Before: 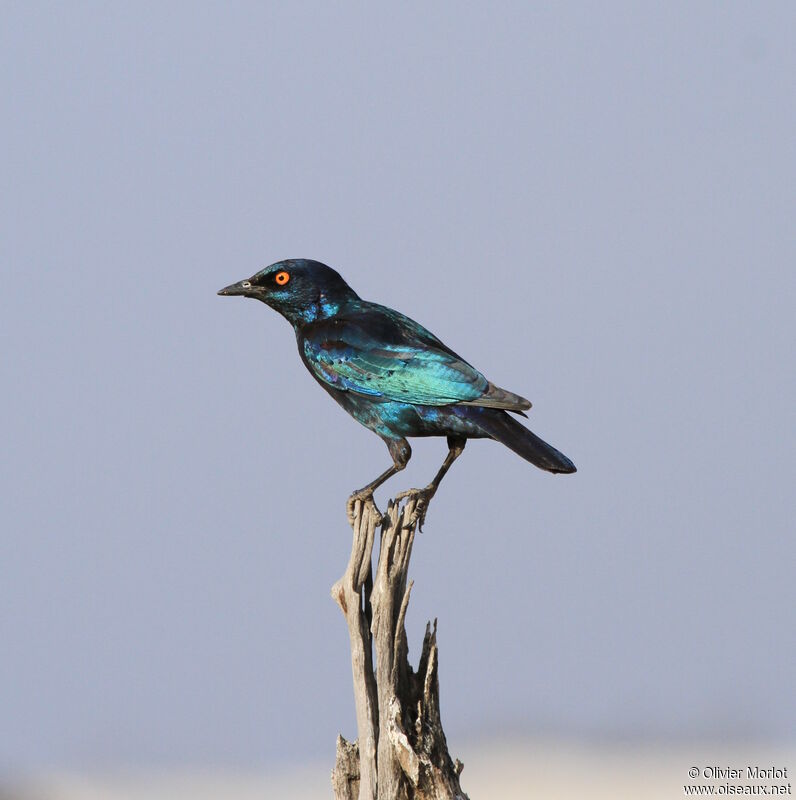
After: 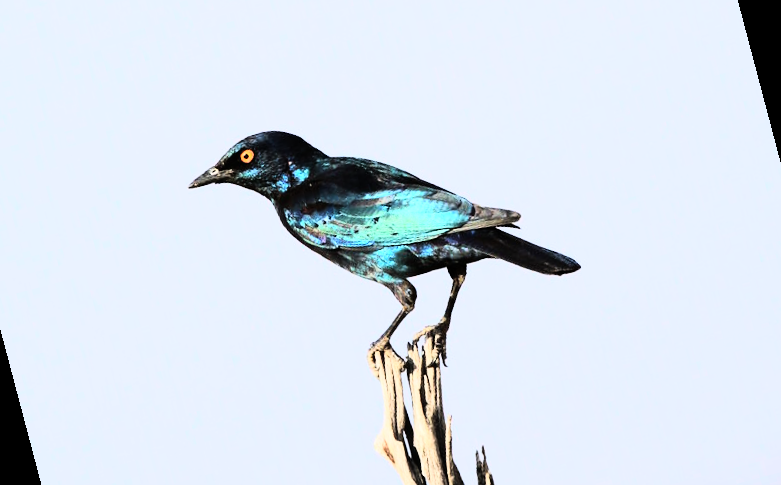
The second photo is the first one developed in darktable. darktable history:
rotate and perspective: rotation -14.8°, crop left 0.1, crop right 0.903, crop top 0.25, crop bottom 0.748
rgb curve: curves: ch0 [(0, 0) (0.21, 0.15) (0.24, 0.21) (0.5, 0.75) (0.75, 0.96) (0.89, 0.99) (1, 1)]; ch1 [(0, 0.02) (0.21, 0.13) (0.25, 0.2) (0.5, 0.67) (0.75, 0.9) (0.89, 0.97) (1, 1)]; ch2 [(0, 0.02) (0.21, 0.13) (0.25, 0.2) (0.5, 0.67) (0.75, 0.9) (0.89, 0.97) (1, 1)], compensate middle gray true
exposure: exposure 0.014 EV, compensate highlight preservation false
